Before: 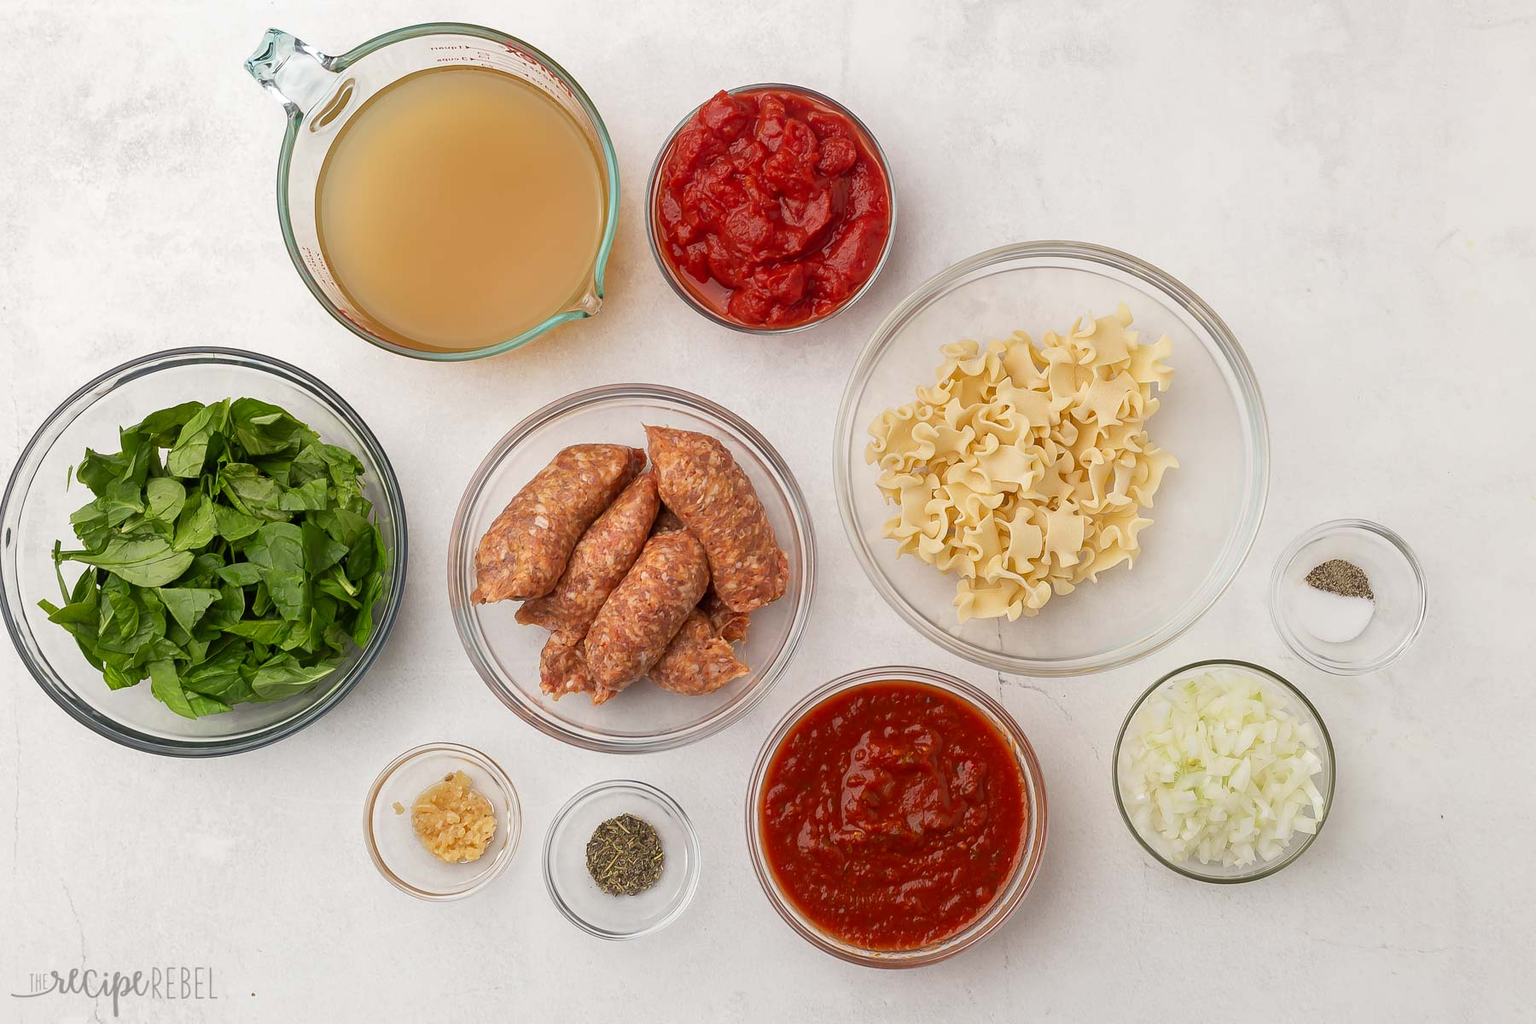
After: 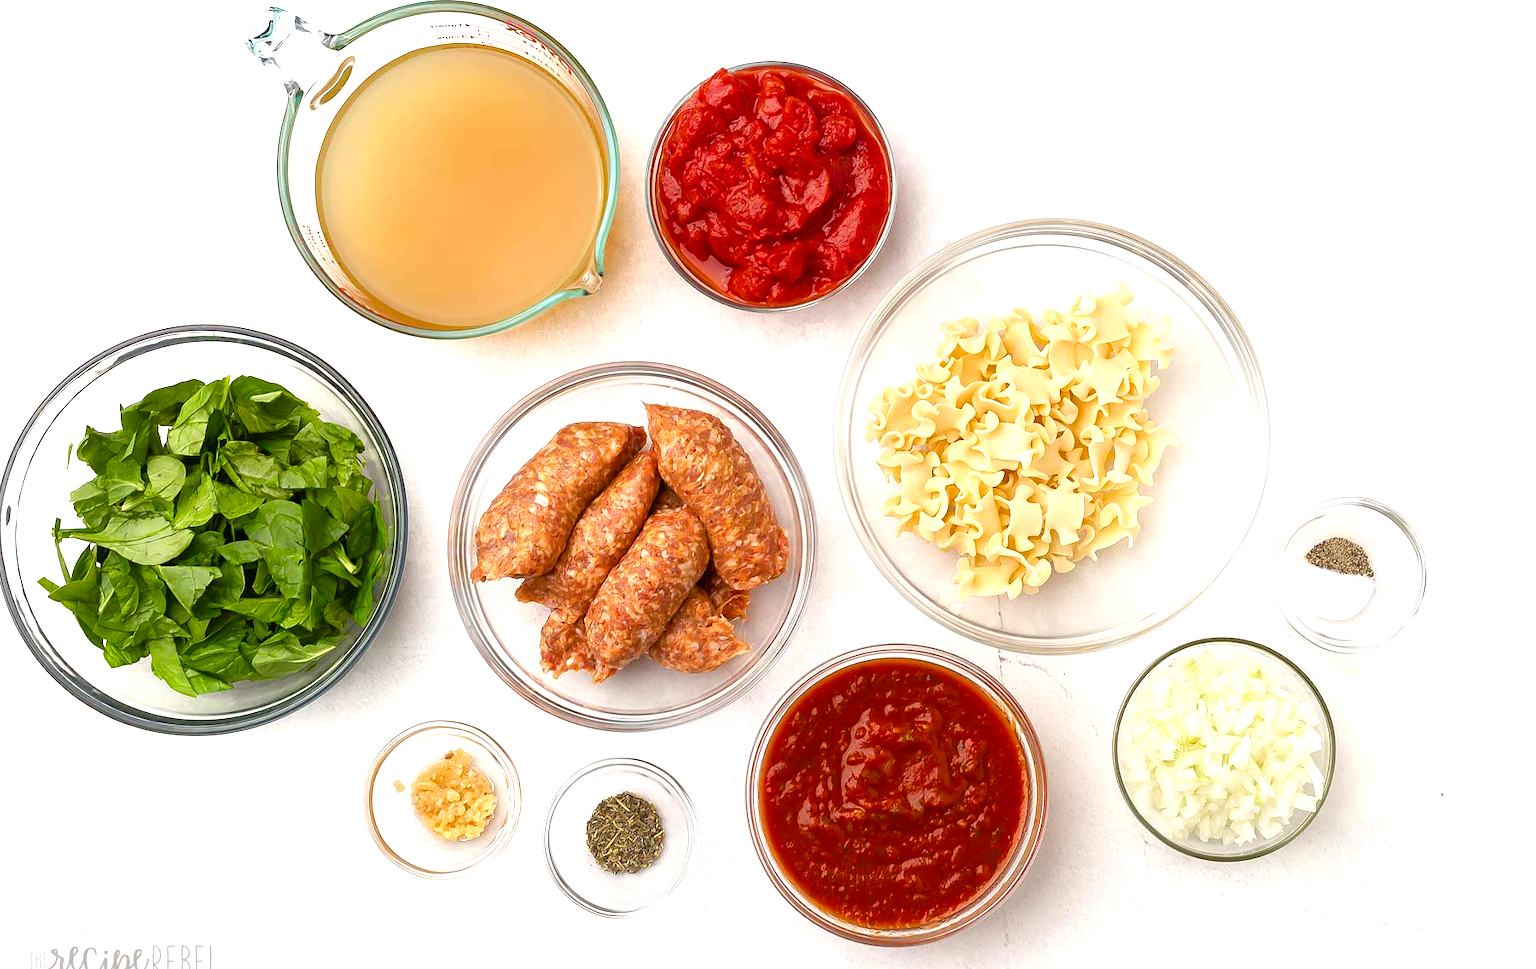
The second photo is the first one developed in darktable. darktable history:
color balance rgb: perceptual saturation grading › global saturation 20%, perceptual saturation grading › highlights -24.967%, perceptual saturation grading › shadows 24.119%, perceptual brilliance grading › global brilliance 18.094%
crop and rotate: top 2.183%, bottom 3.136%
exposure: exposure 0.164 EV, compensate highlight preservation false
